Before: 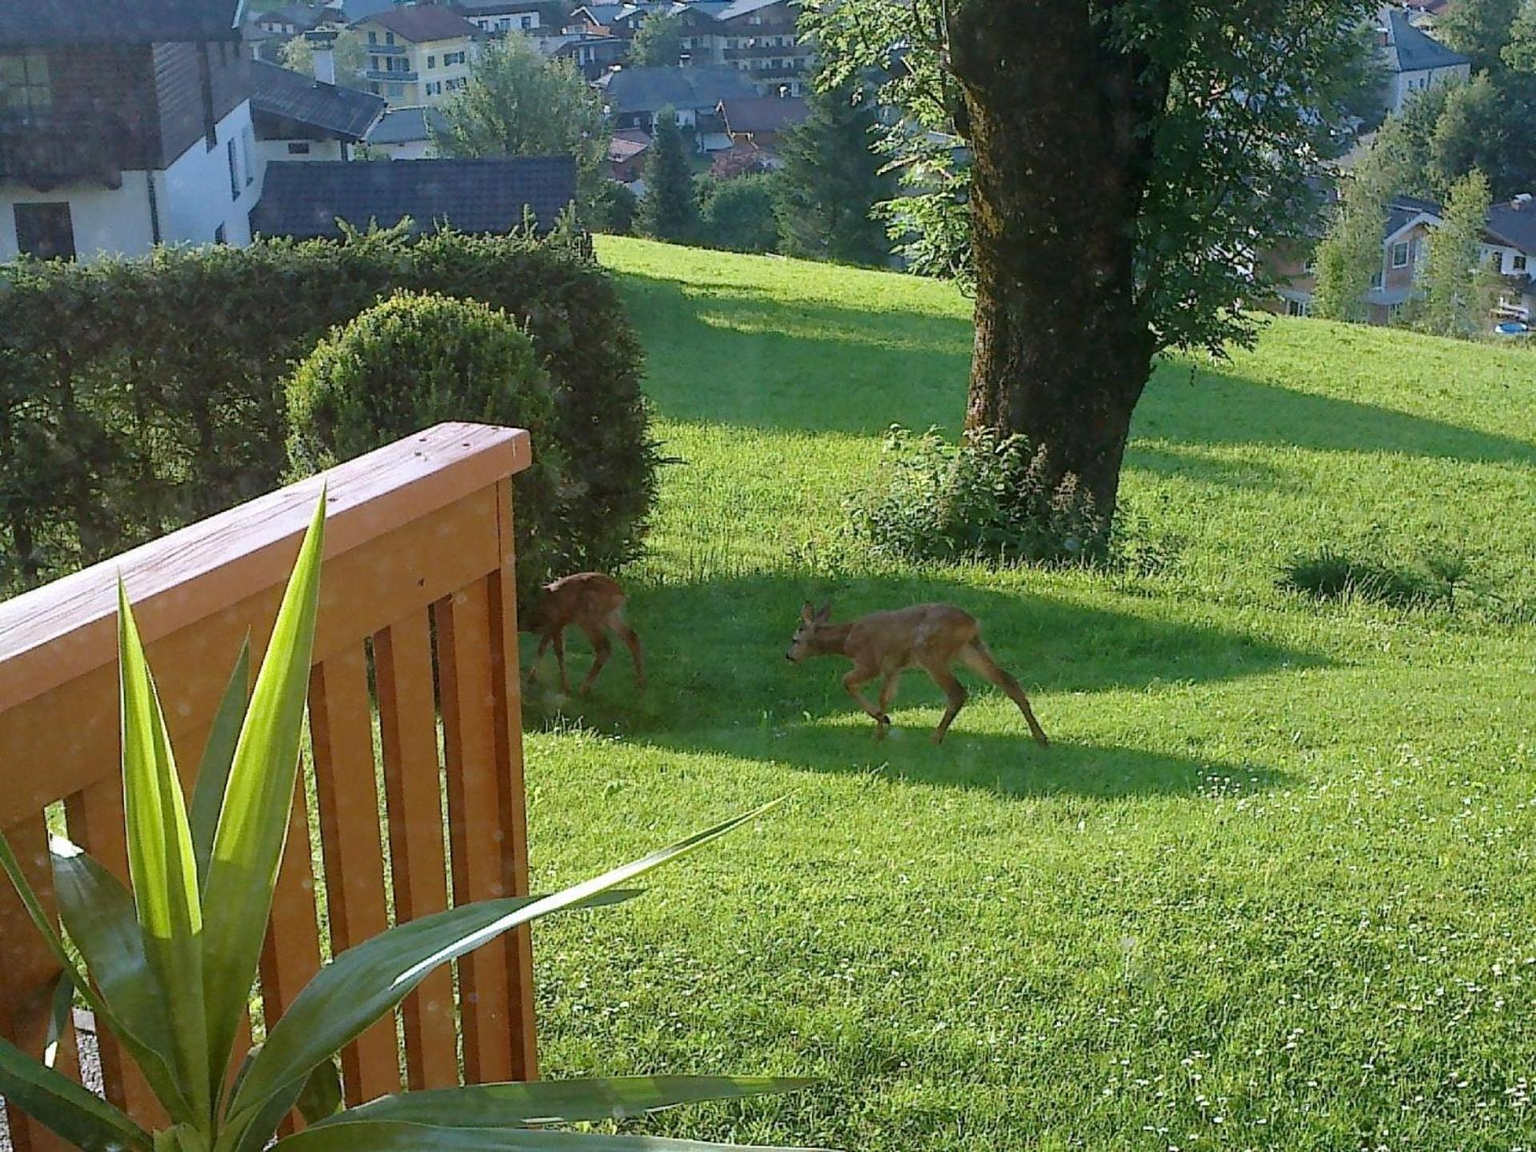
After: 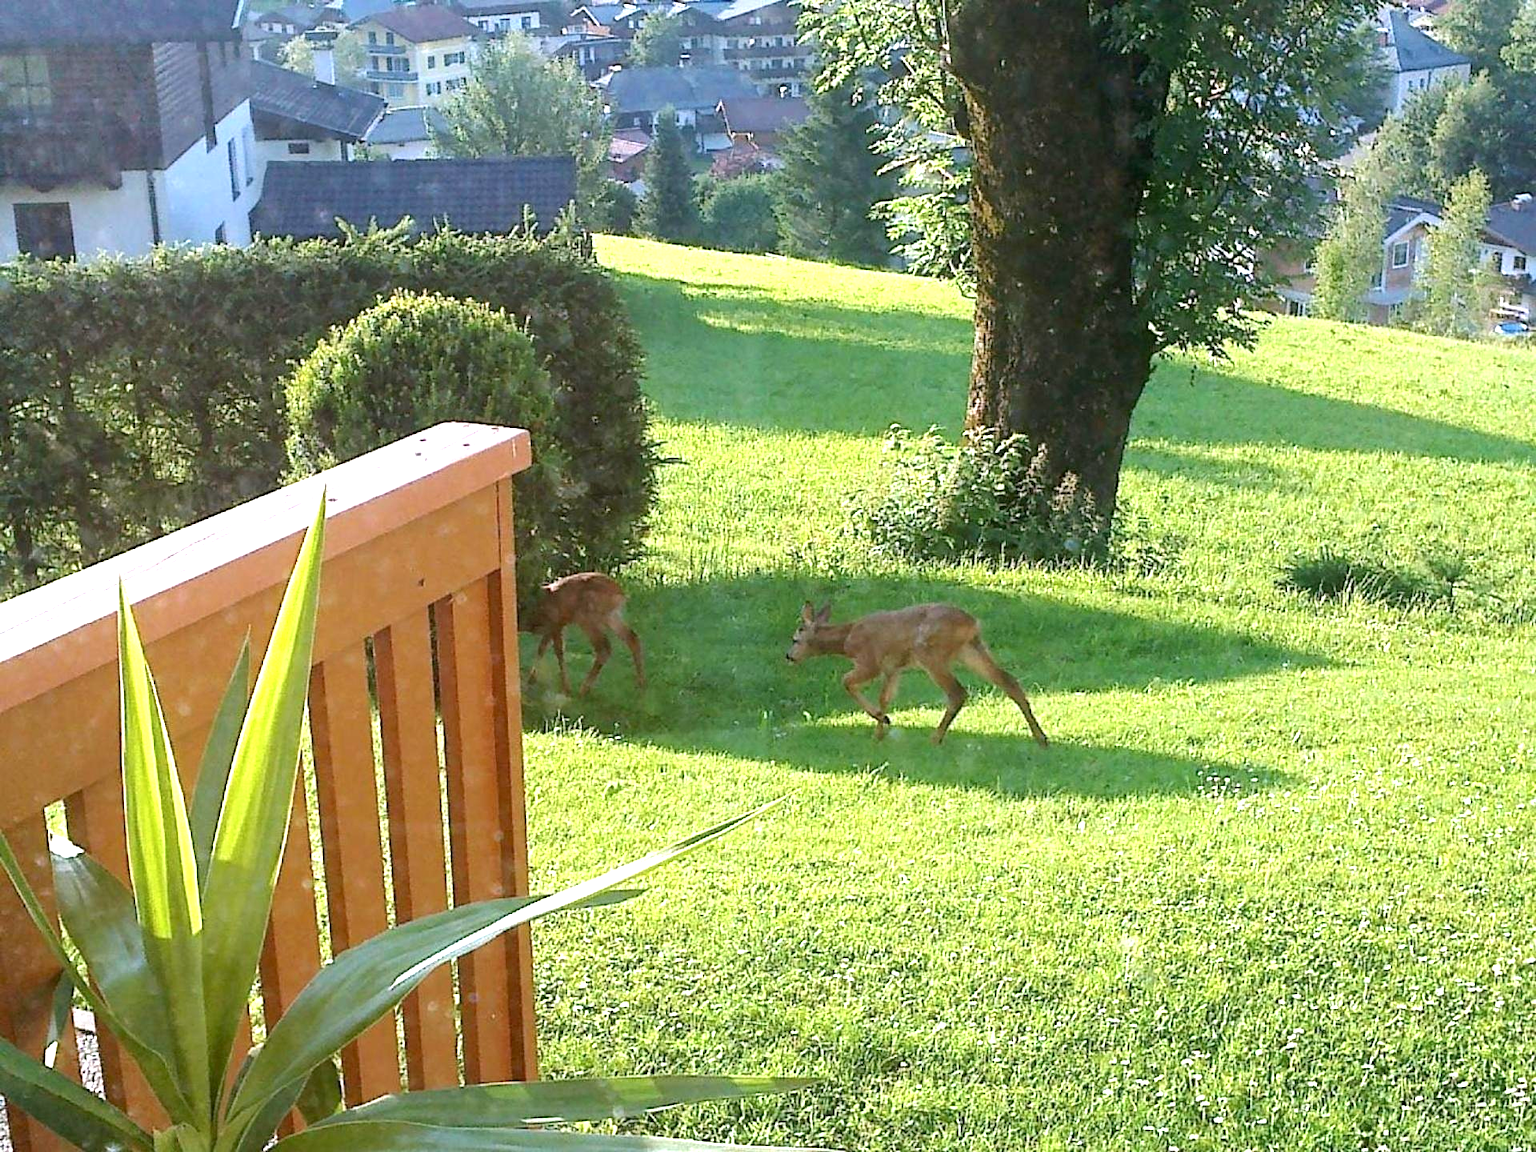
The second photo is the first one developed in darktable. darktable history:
exposure: black level correction 0.001, exposure 1.131 EV, compensate exposure bias true, compensate highlight preservation false
color correction: highlights a* 3, highlights b* -1.44, shadows a* -0.117, shadows b* 1.82, saturation 0.981
